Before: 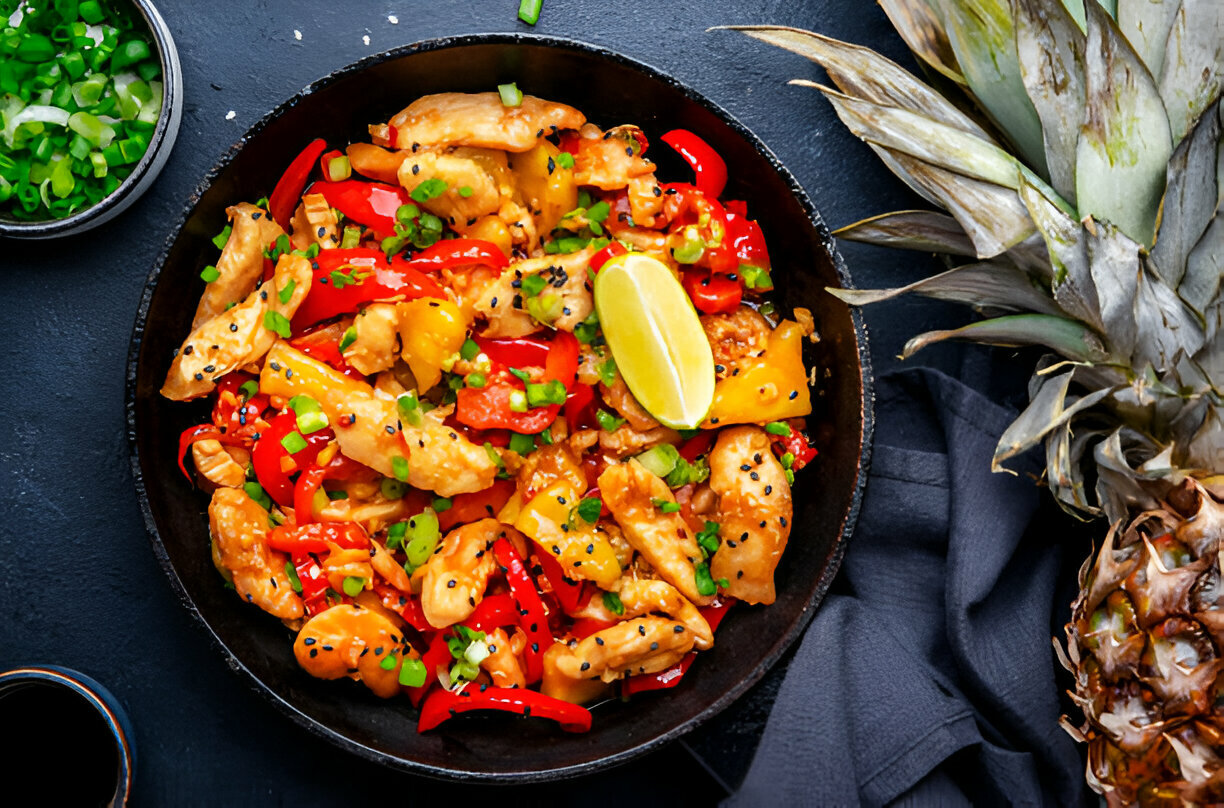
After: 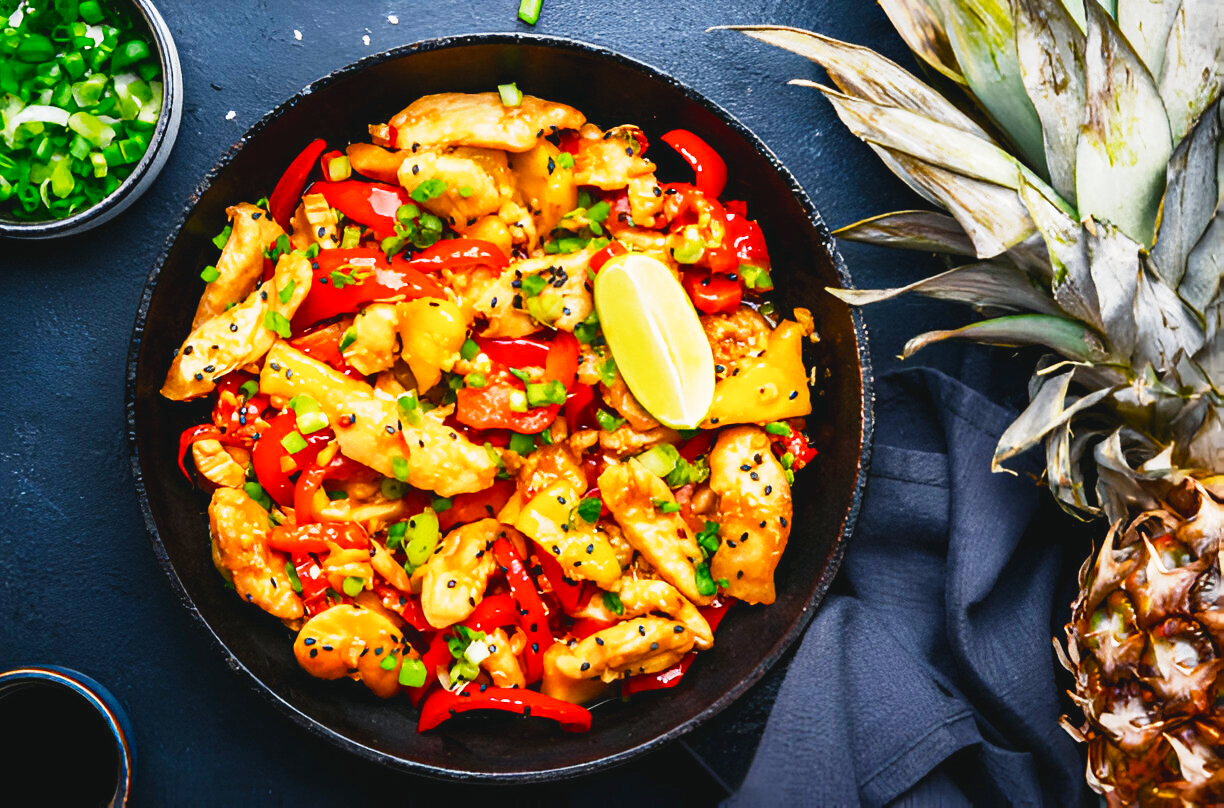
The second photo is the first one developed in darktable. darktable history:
color balance rgb: shadows lift › chroma 1%, shadows lift › hue 217.2°, power › hue 310.8°, highlights gain › chroma 1%, highlights gain › hue 54°, global offset › luminance 0.5%, global offset › hue 171.6°, perceptual saturation grading › global saturation 14.09%, perceptual saturation grading › highlights -25%, perceptual saturation grading › shadows 30%, perceptual brilliance grading › highlights 13.42%, perceptual brilliance grading › mid-tones 8.05%, perceptual brilliance grading › shadows -17.45%, global vibrance 25%
base curve: curves: ch0 [(0, 0) (0.088, 0.125) (0.176, 0.251) (0.354, 0.501) (0.613, 0.749) (1, 0.877)], preserve colors none
